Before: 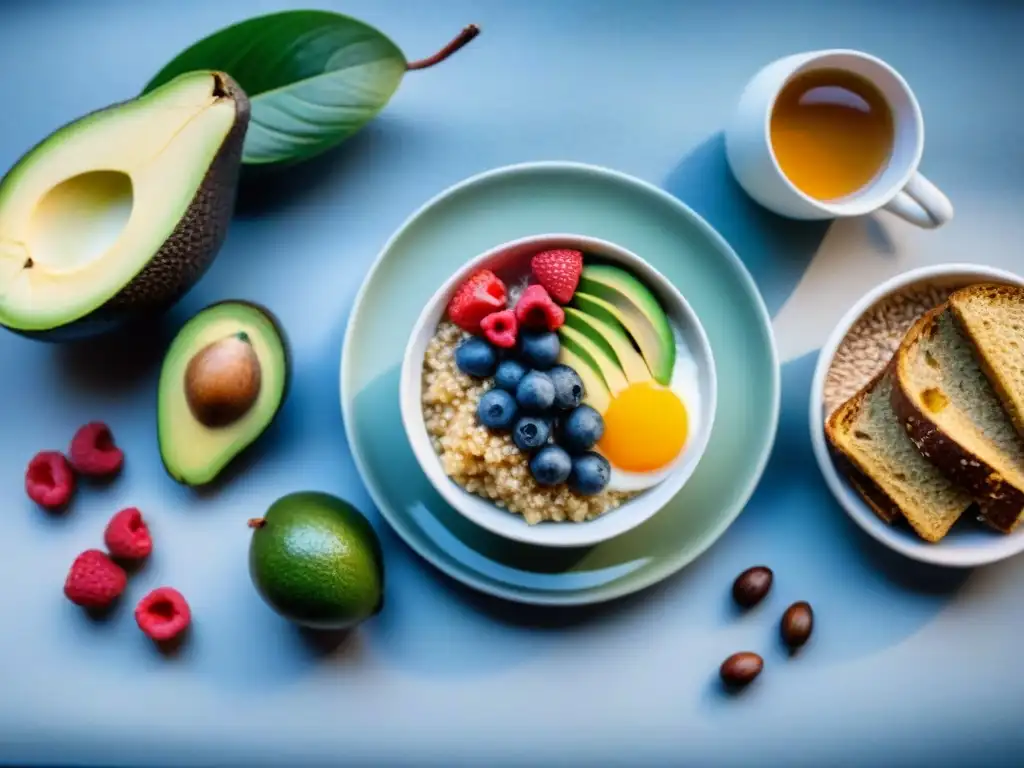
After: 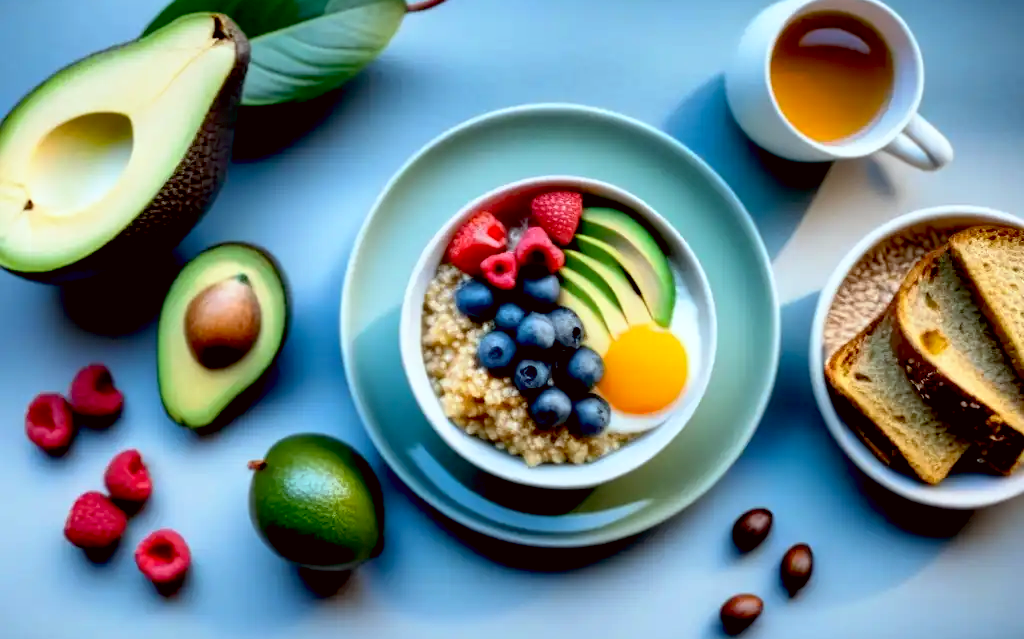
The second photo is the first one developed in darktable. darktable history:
base curve: curves: ch0 [(0.017, 0) (0.425, 0.441) (0.844, 0.933) (1, 1)], preserve colors none
crop: top 7.625%, bottom 8.027%
color correction: highlights a* -4.98, highlights b* -3.76, shadows a* 3.83, shadows b* 4.08
